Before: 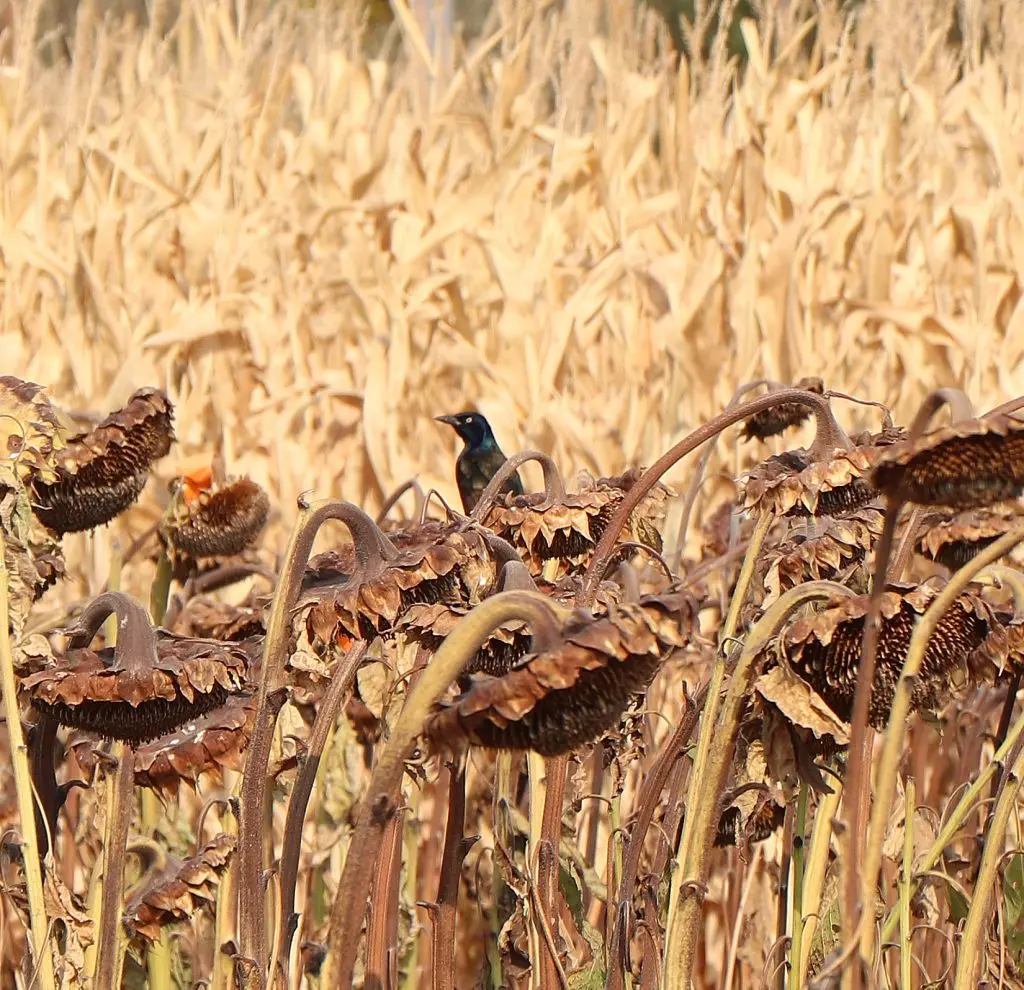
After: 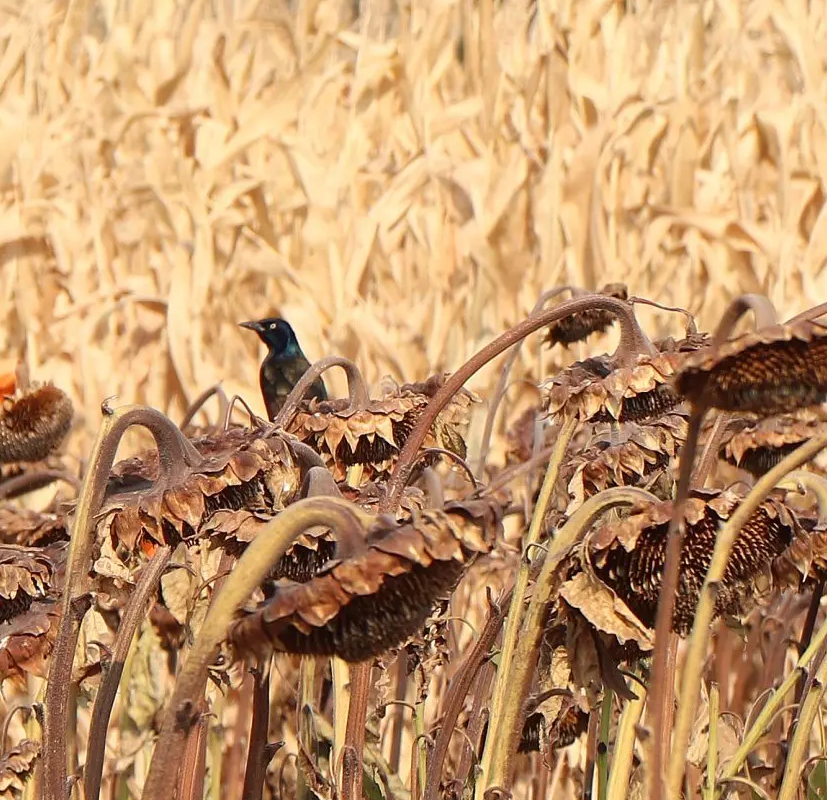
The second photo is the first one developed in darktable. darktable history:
crop: left 19.159%, top 9.58%, bottom 9.58%
